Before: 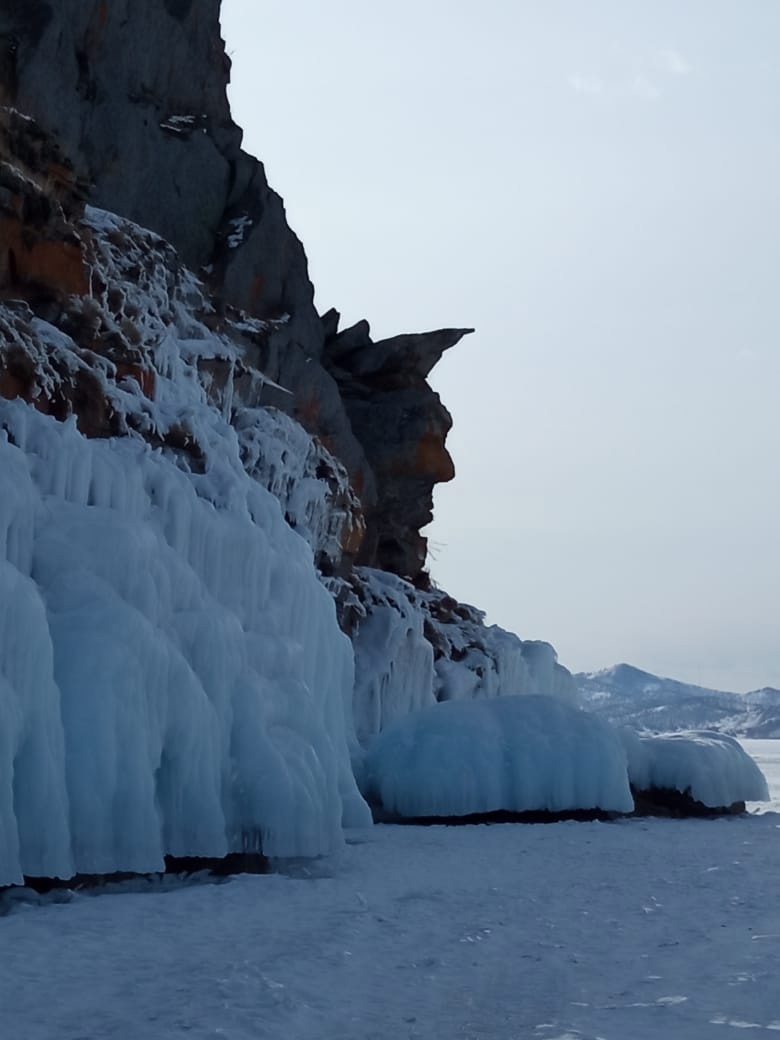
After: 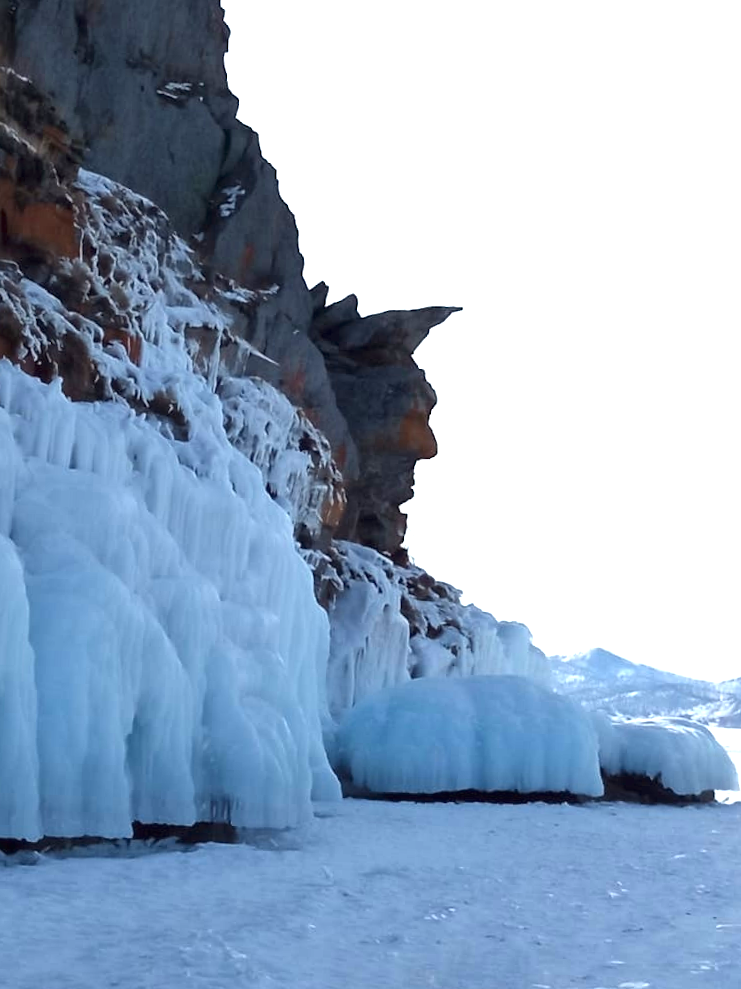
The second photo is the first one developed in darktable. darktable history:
exposure: black level correction 0, exposure 1.509 EV, compensate highlight preservation false
crop and rotate: angle -2.25°
